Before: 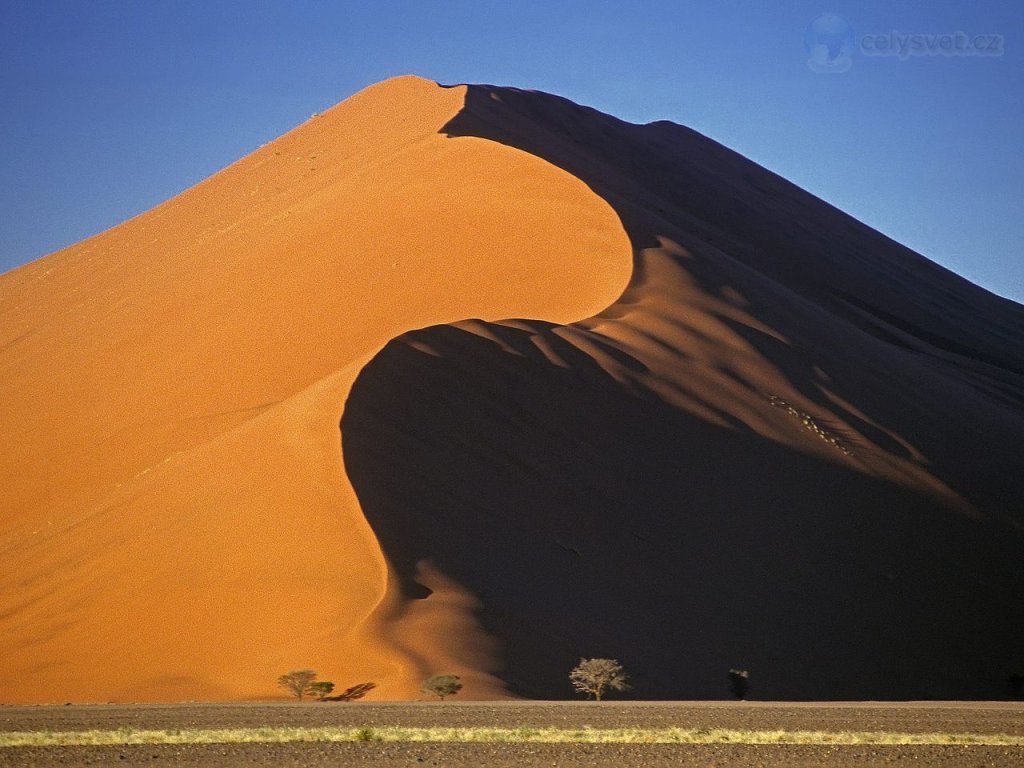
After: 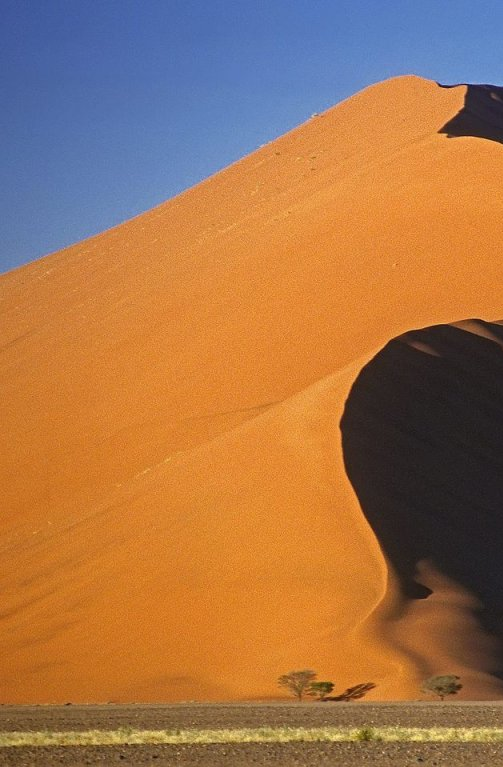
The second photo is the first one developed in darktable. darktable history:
tone equalizer: on, module defaults
crop and rotate: left 0%, top 0%, right 50.845%
